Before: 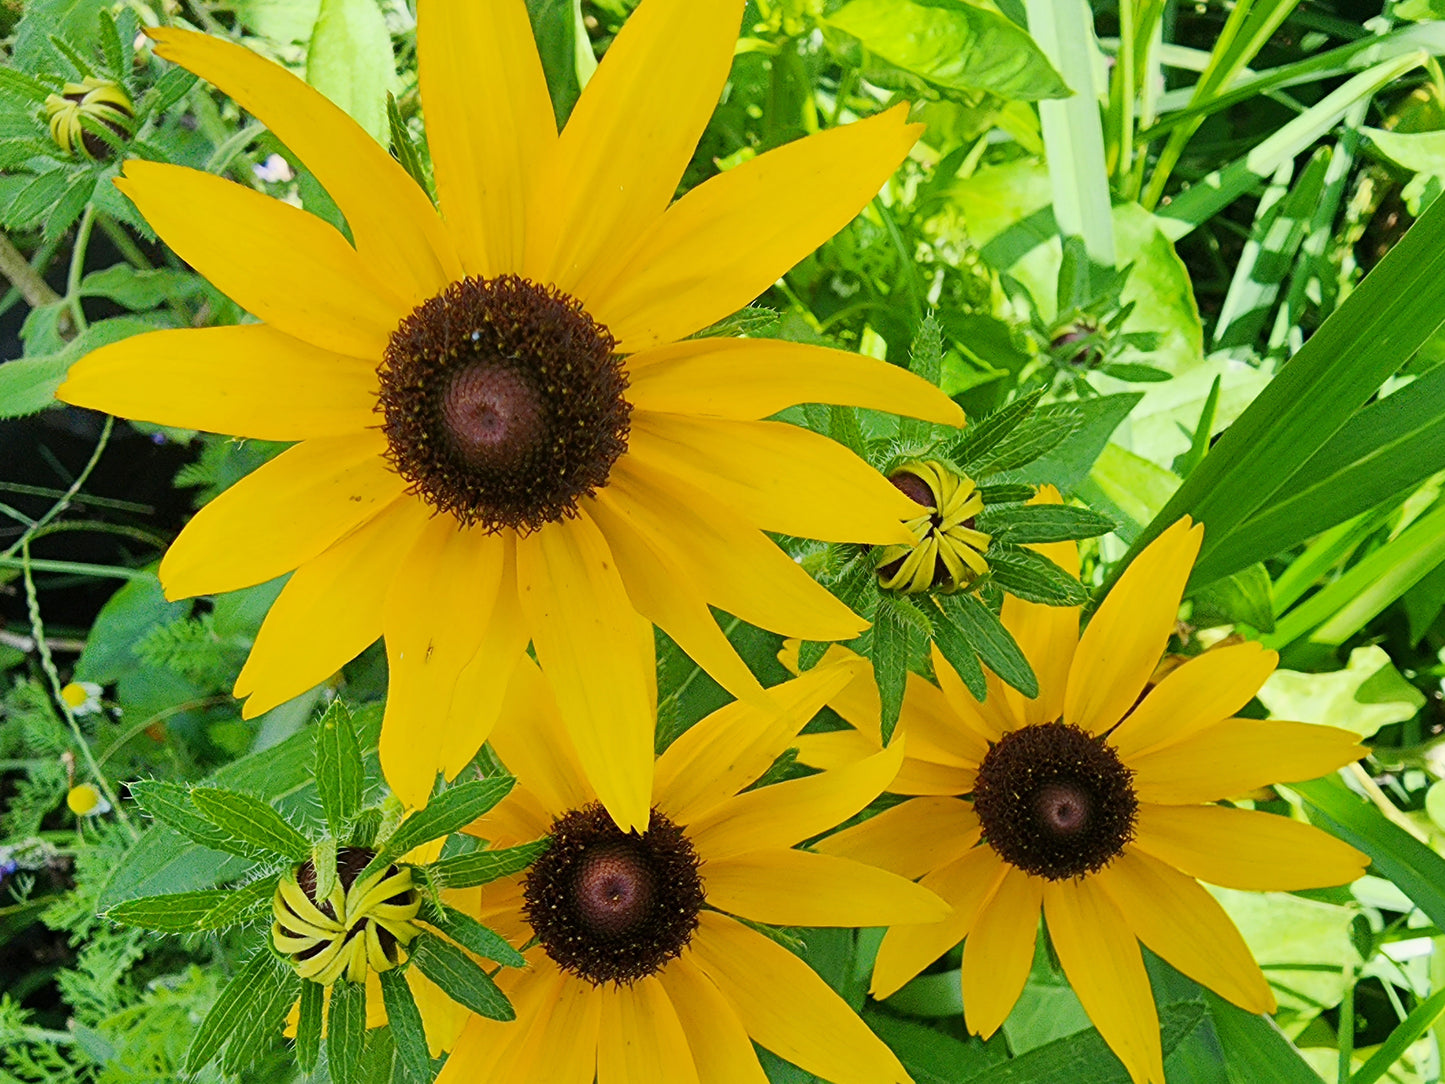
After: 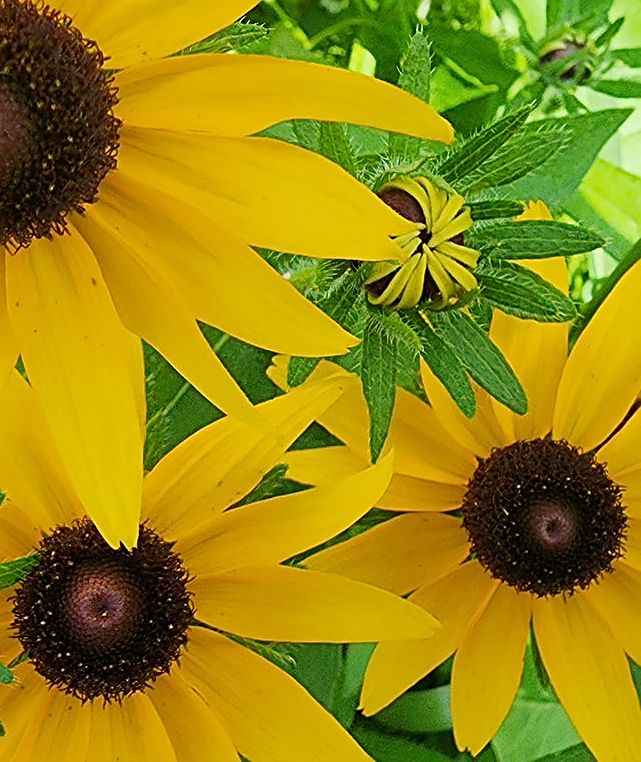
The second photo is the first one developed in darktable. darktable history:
sharpen: on, module defaults
crop: left 35.432%, top 26.233%, right 20.145%, bottom 3.432%
